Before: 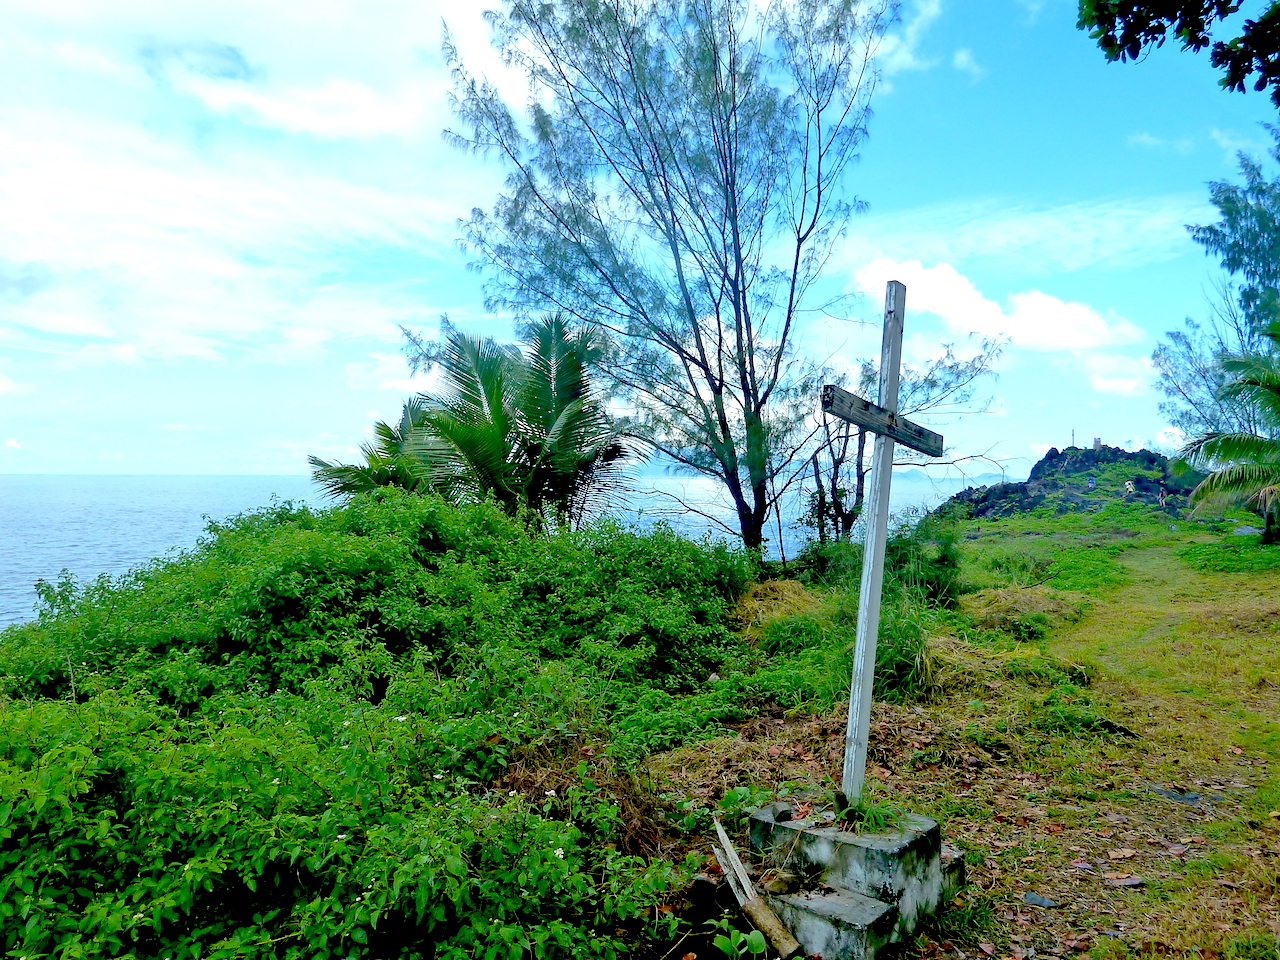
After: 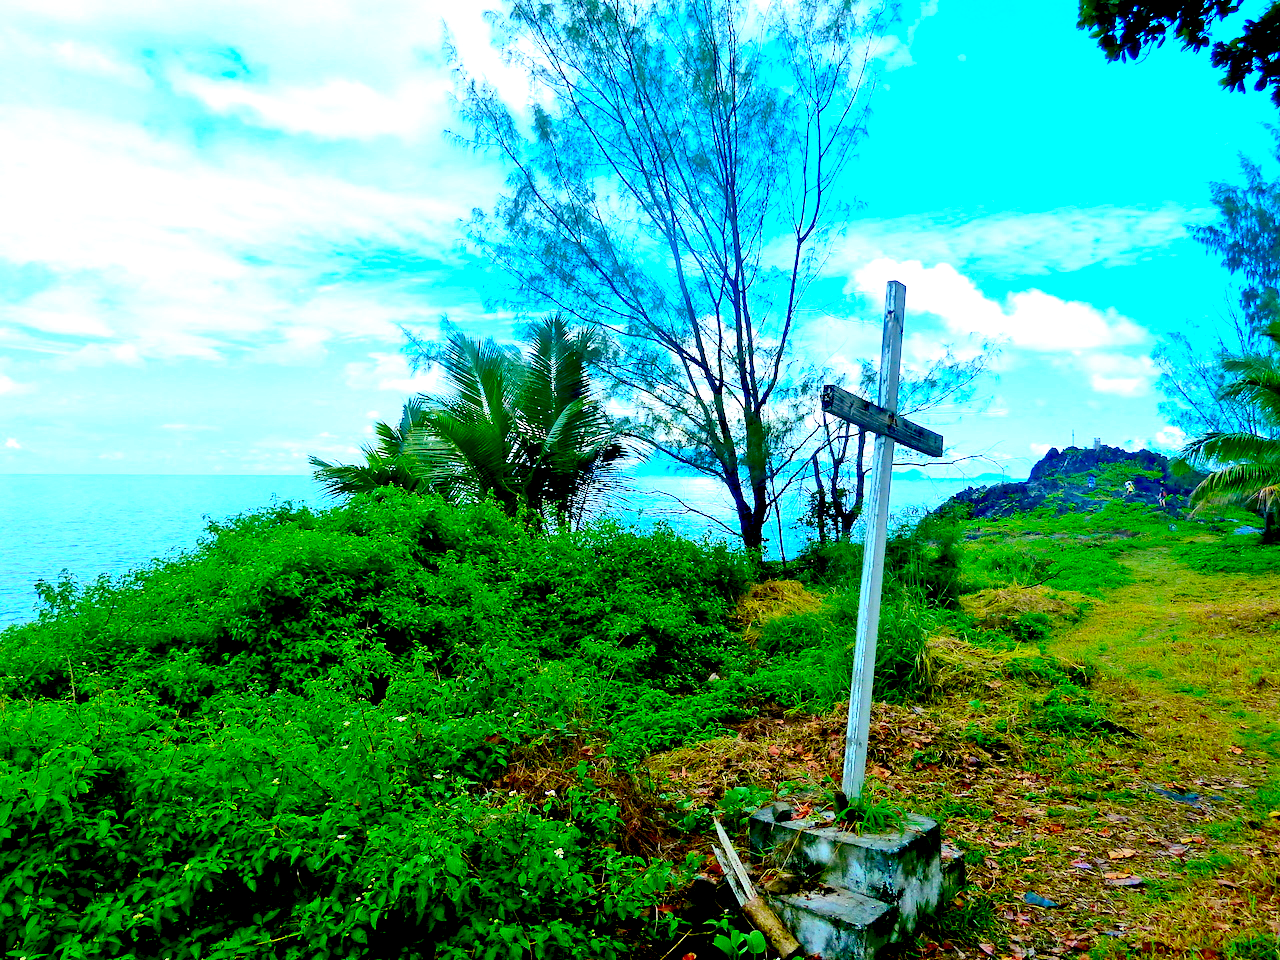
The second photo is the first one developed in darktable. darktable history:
contrast brightness saturation: contrast 0.257, brightness 0.017, saturation 0.886
levels: levels [0, 0.48, 0.961]
